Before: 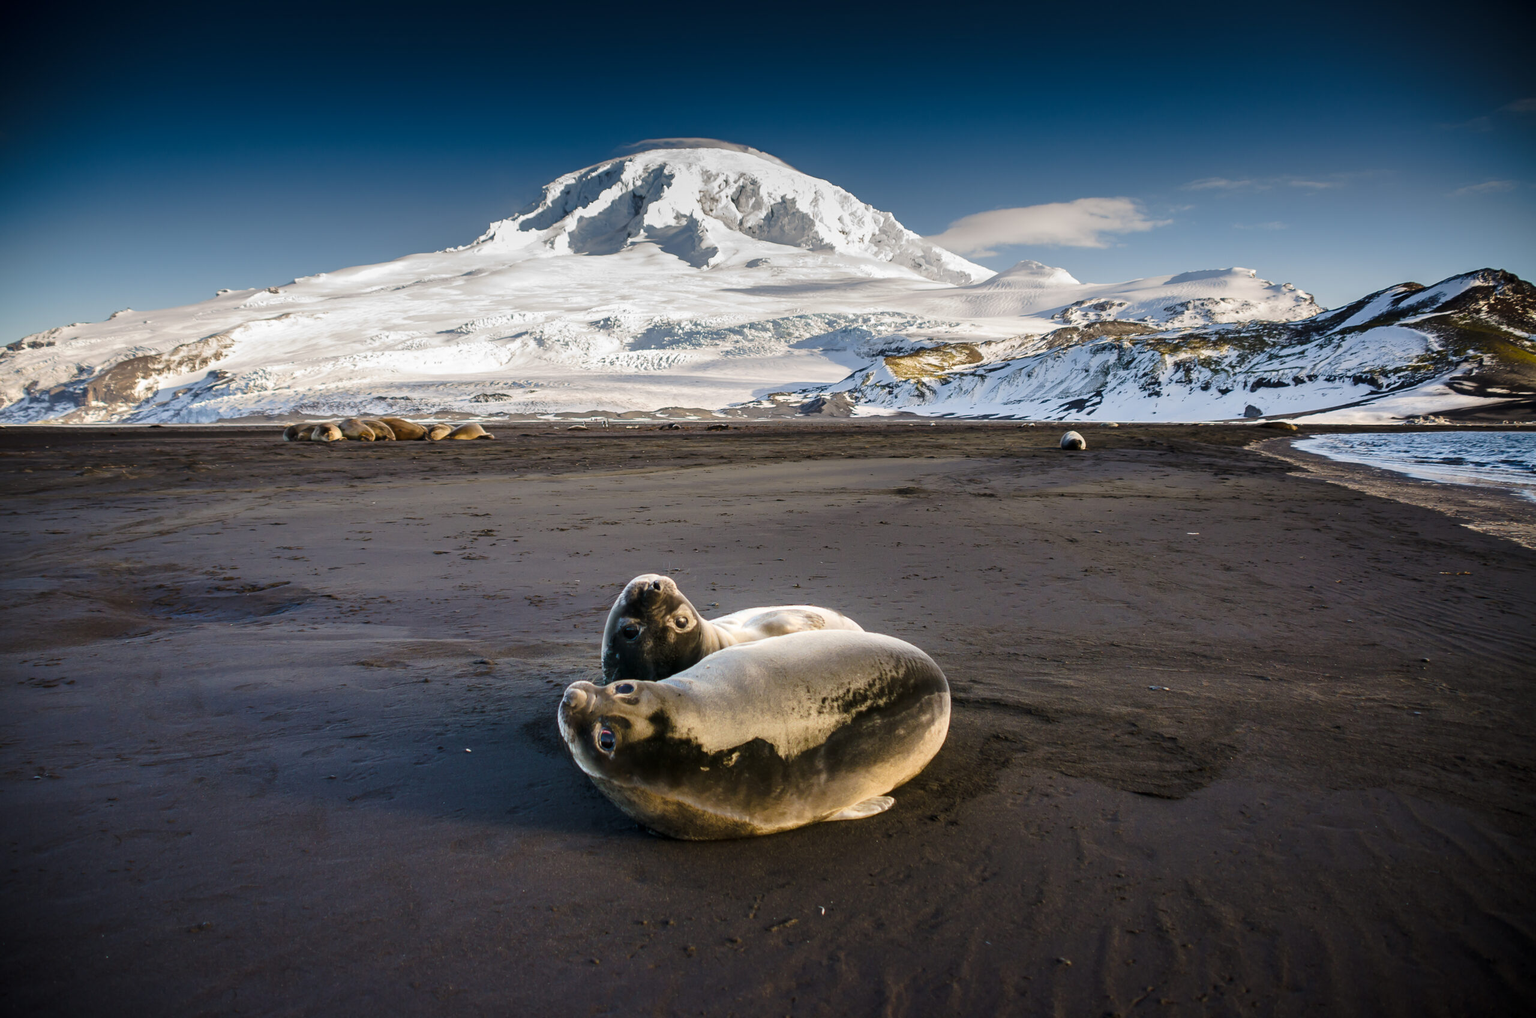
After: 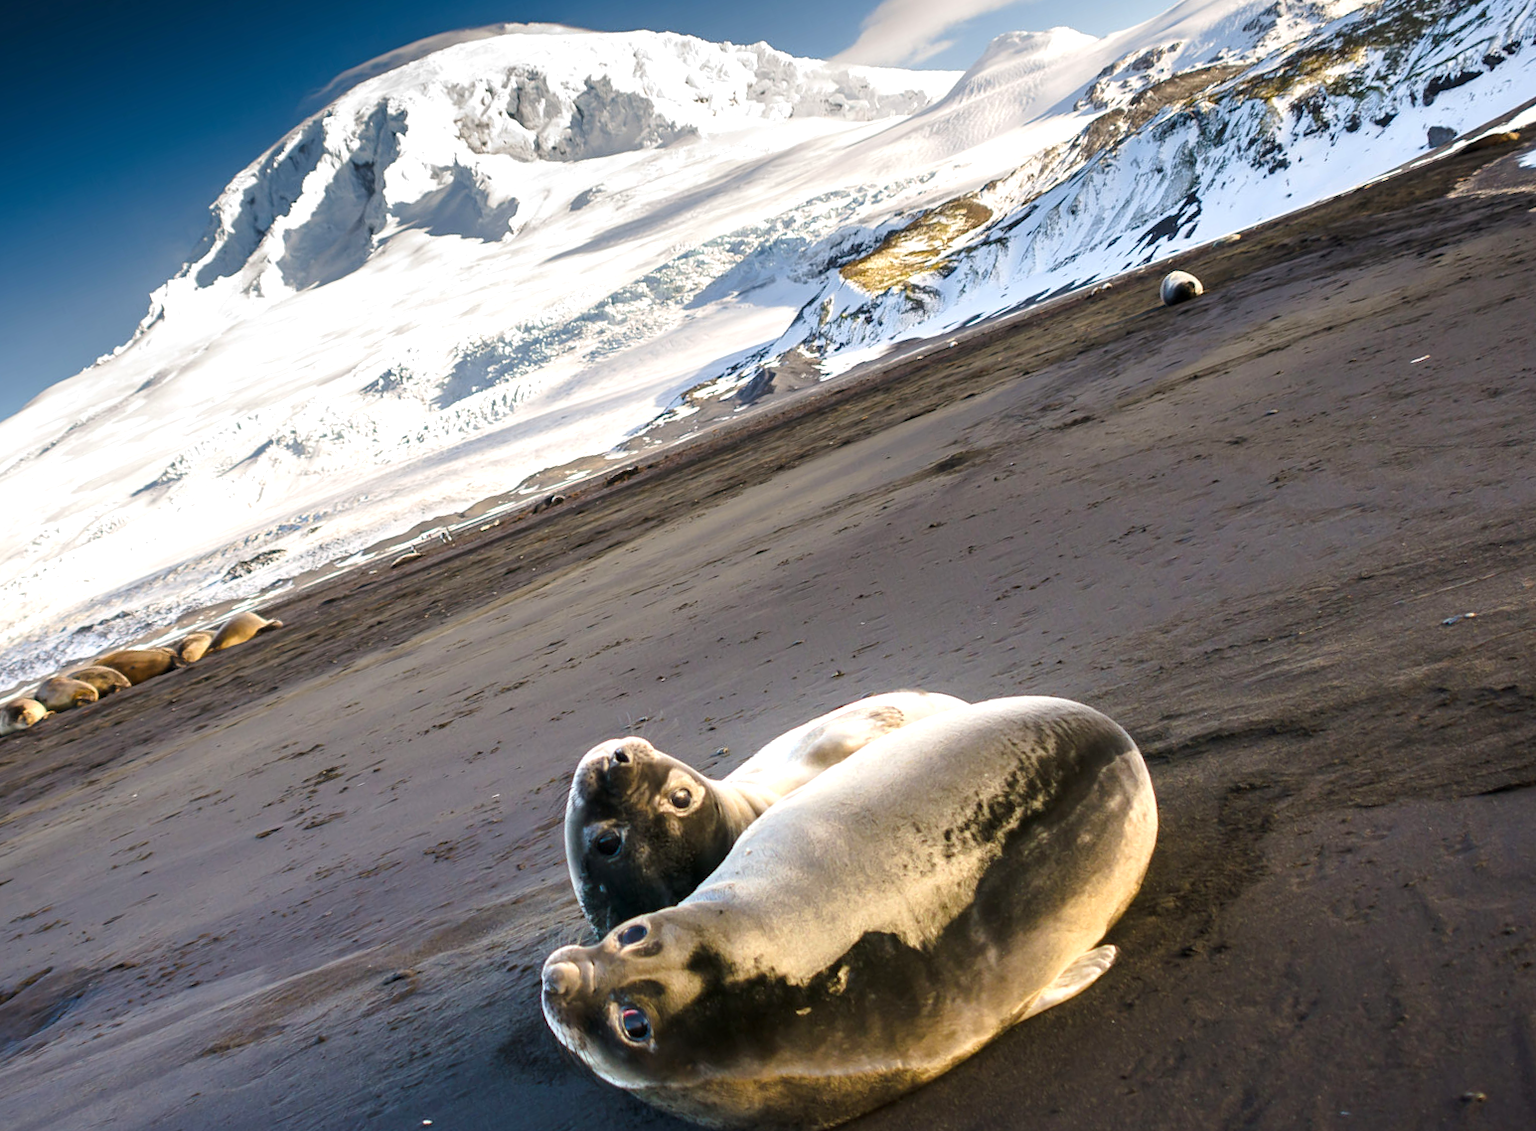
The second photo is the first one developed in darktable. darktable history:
crop and rotate: angle 20.89°, left 6.74%, right 4.309%, bottom 1.057%
exposure: exposure 0.233 EV, compensate exposure bias true, compensate highlight preservation false
